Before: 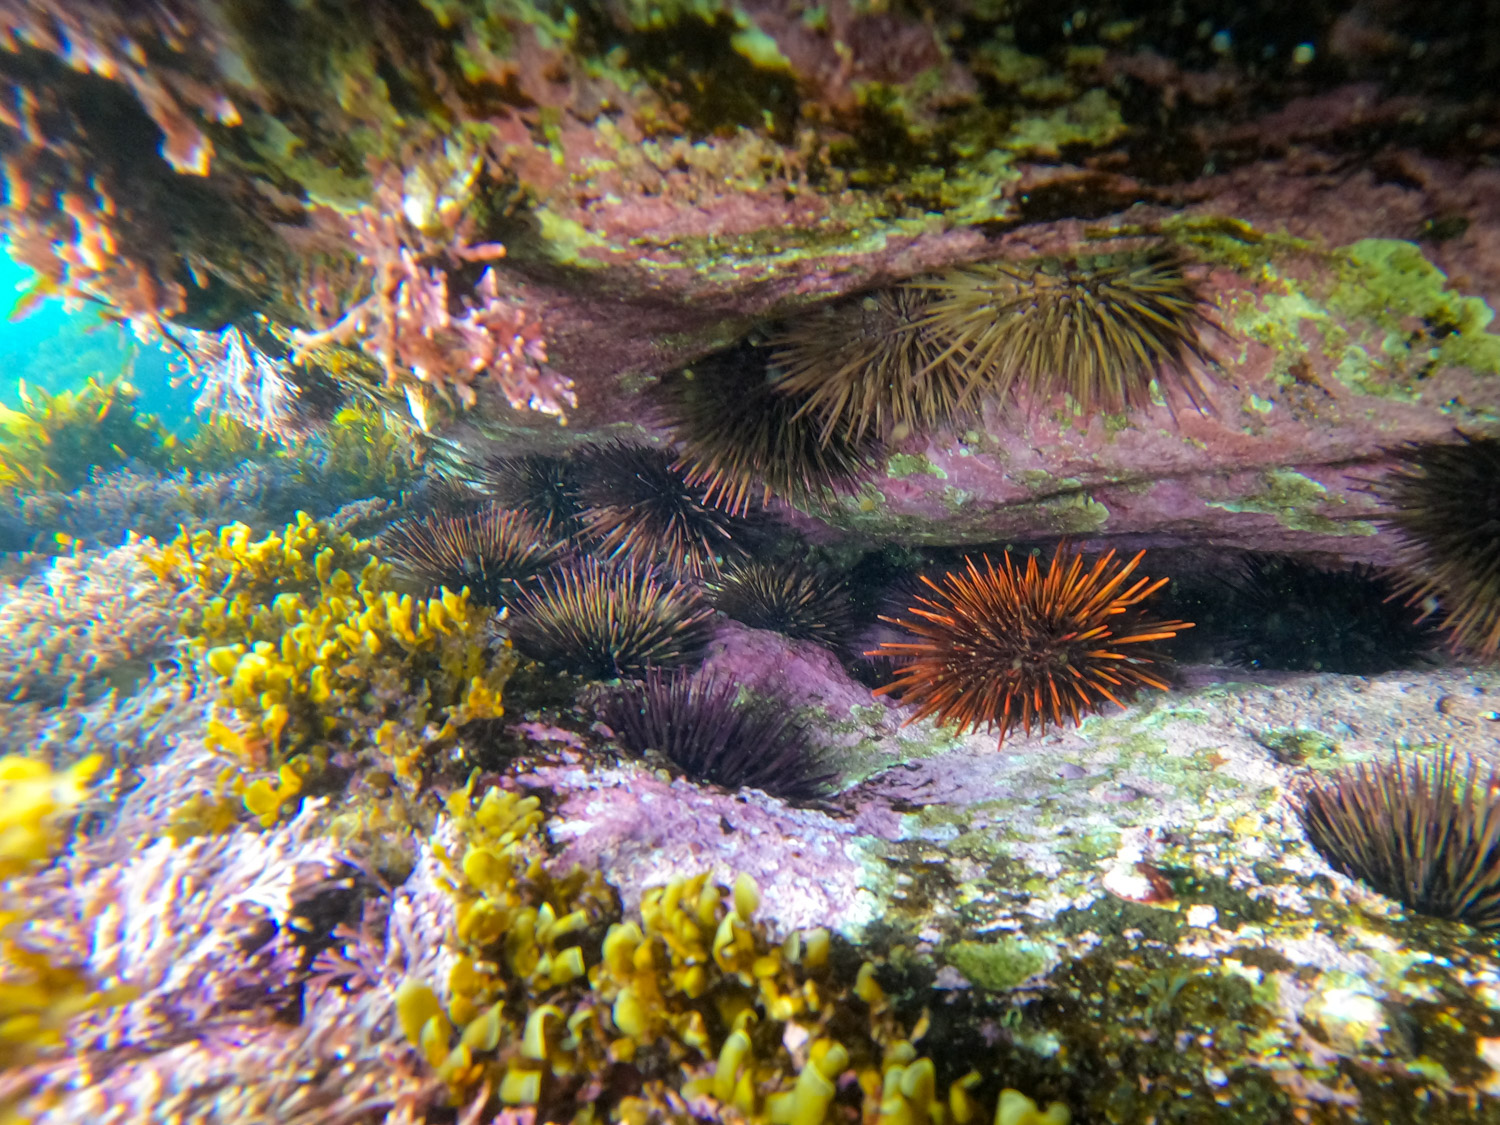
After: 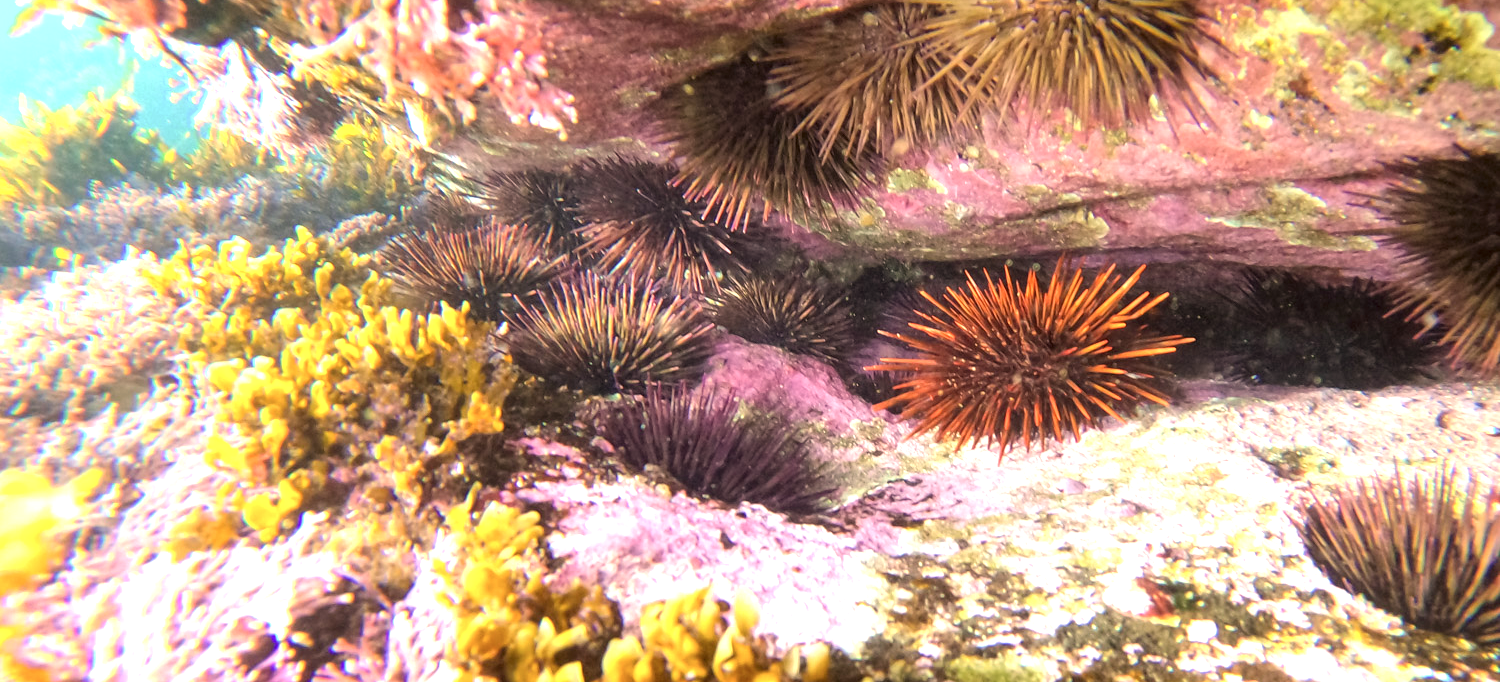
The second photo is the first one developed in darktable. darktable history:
crop and rotate: top 25.357%, bottom 13.942%
exposure: black level correction 0, exposure 1 EV, compensate exposure bias true, compensate highlight preservation false
white balance: red 1.127, blue 0.943
color correction: highlights a* 10.21, highlights b* 9.79, shadows a* 8.61, shadows b* 7.88, saturation 0.8
